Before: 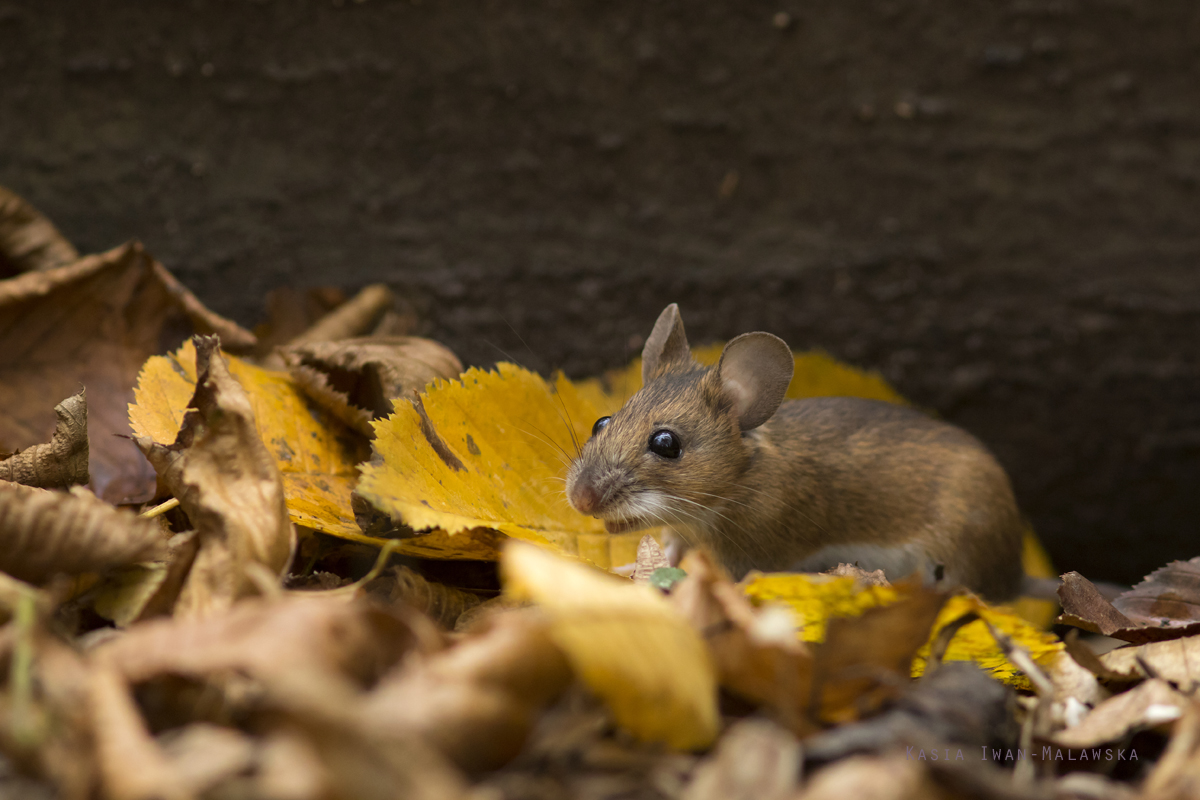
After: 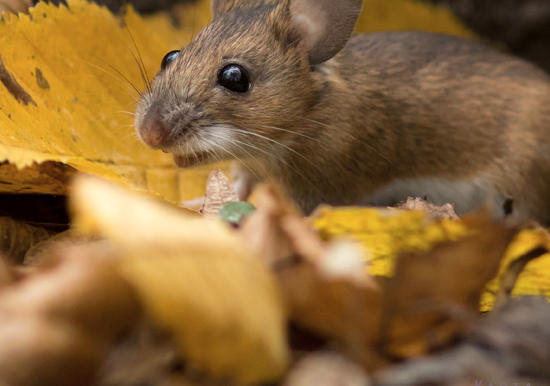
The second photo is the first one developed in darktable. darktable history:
crop: left 35.976%, top 45.819%, right 18.162%, bottom 5.807%
shadows and highlights: radius 125.46, shadows 30.51, highlights -30.51, low approximation 0.01, soften with gaussian
contrast brightness saturation: saturation -0.17
